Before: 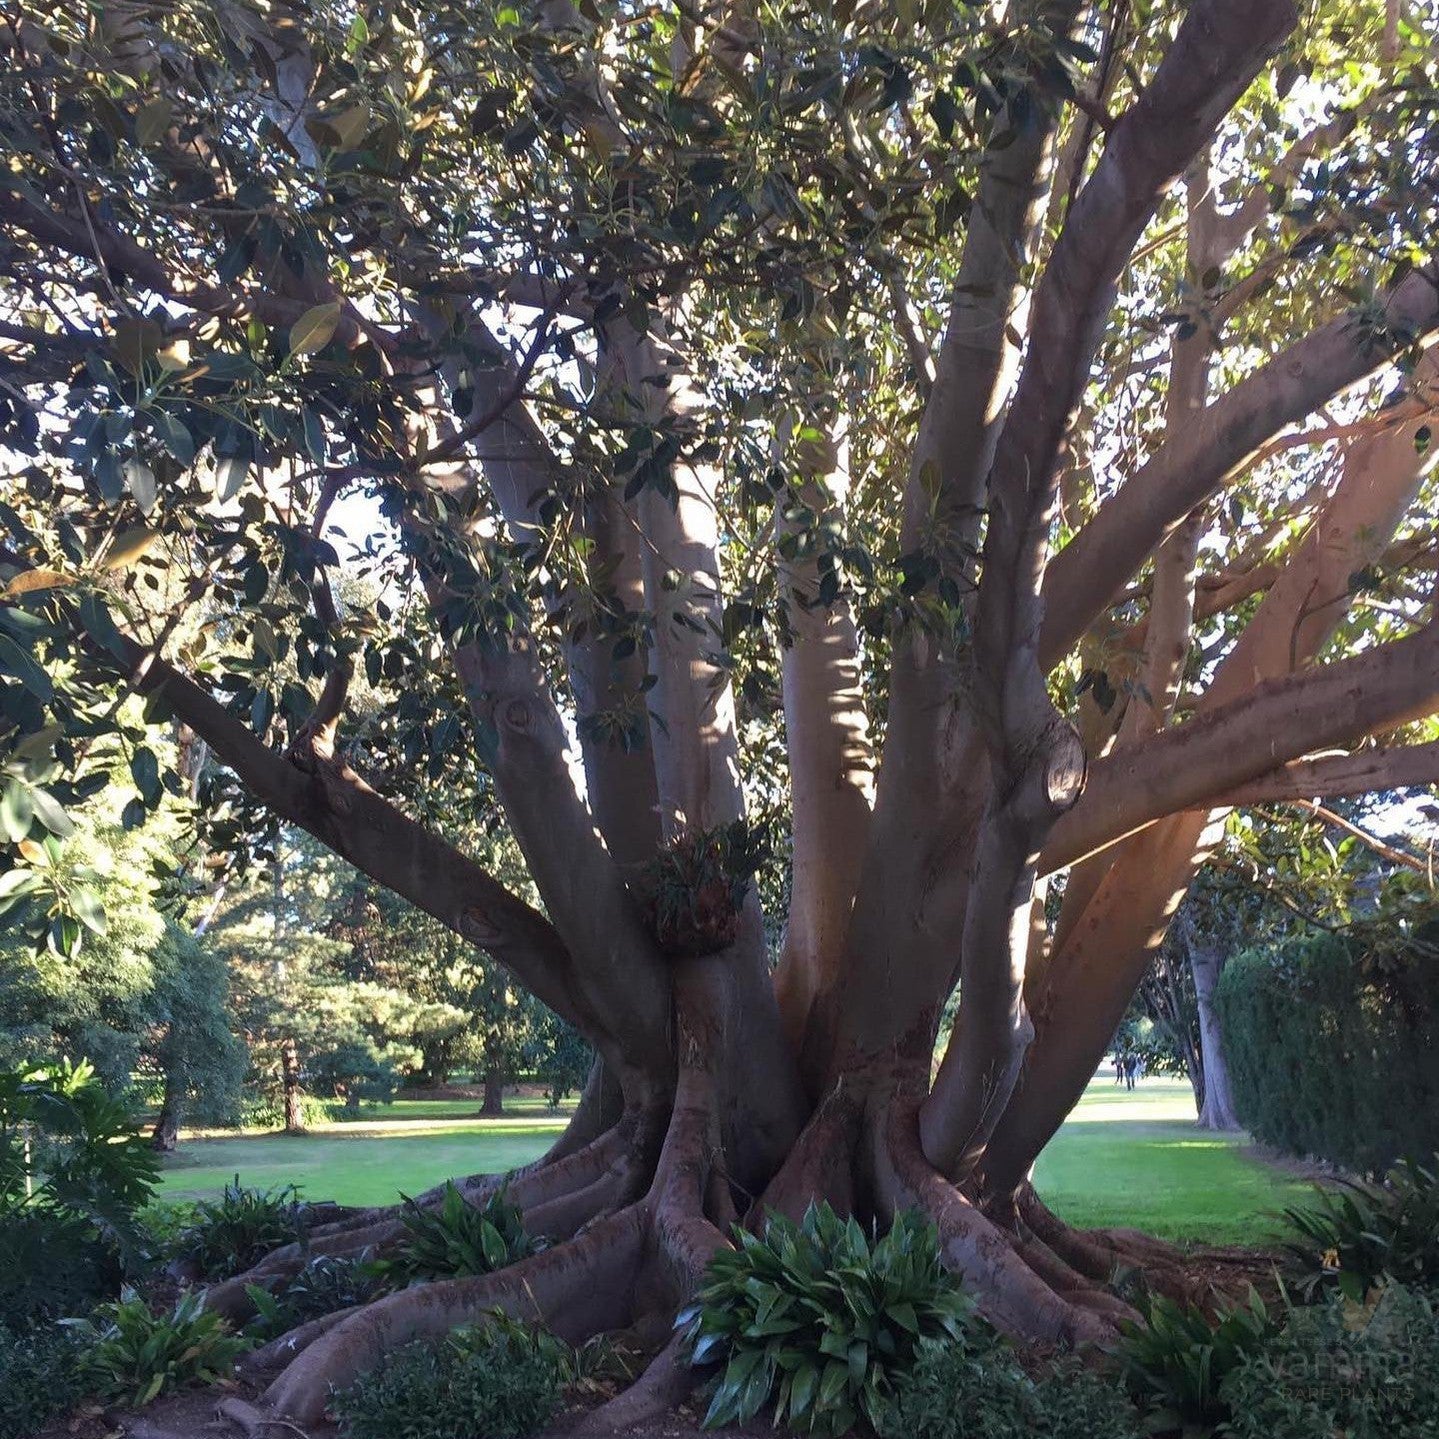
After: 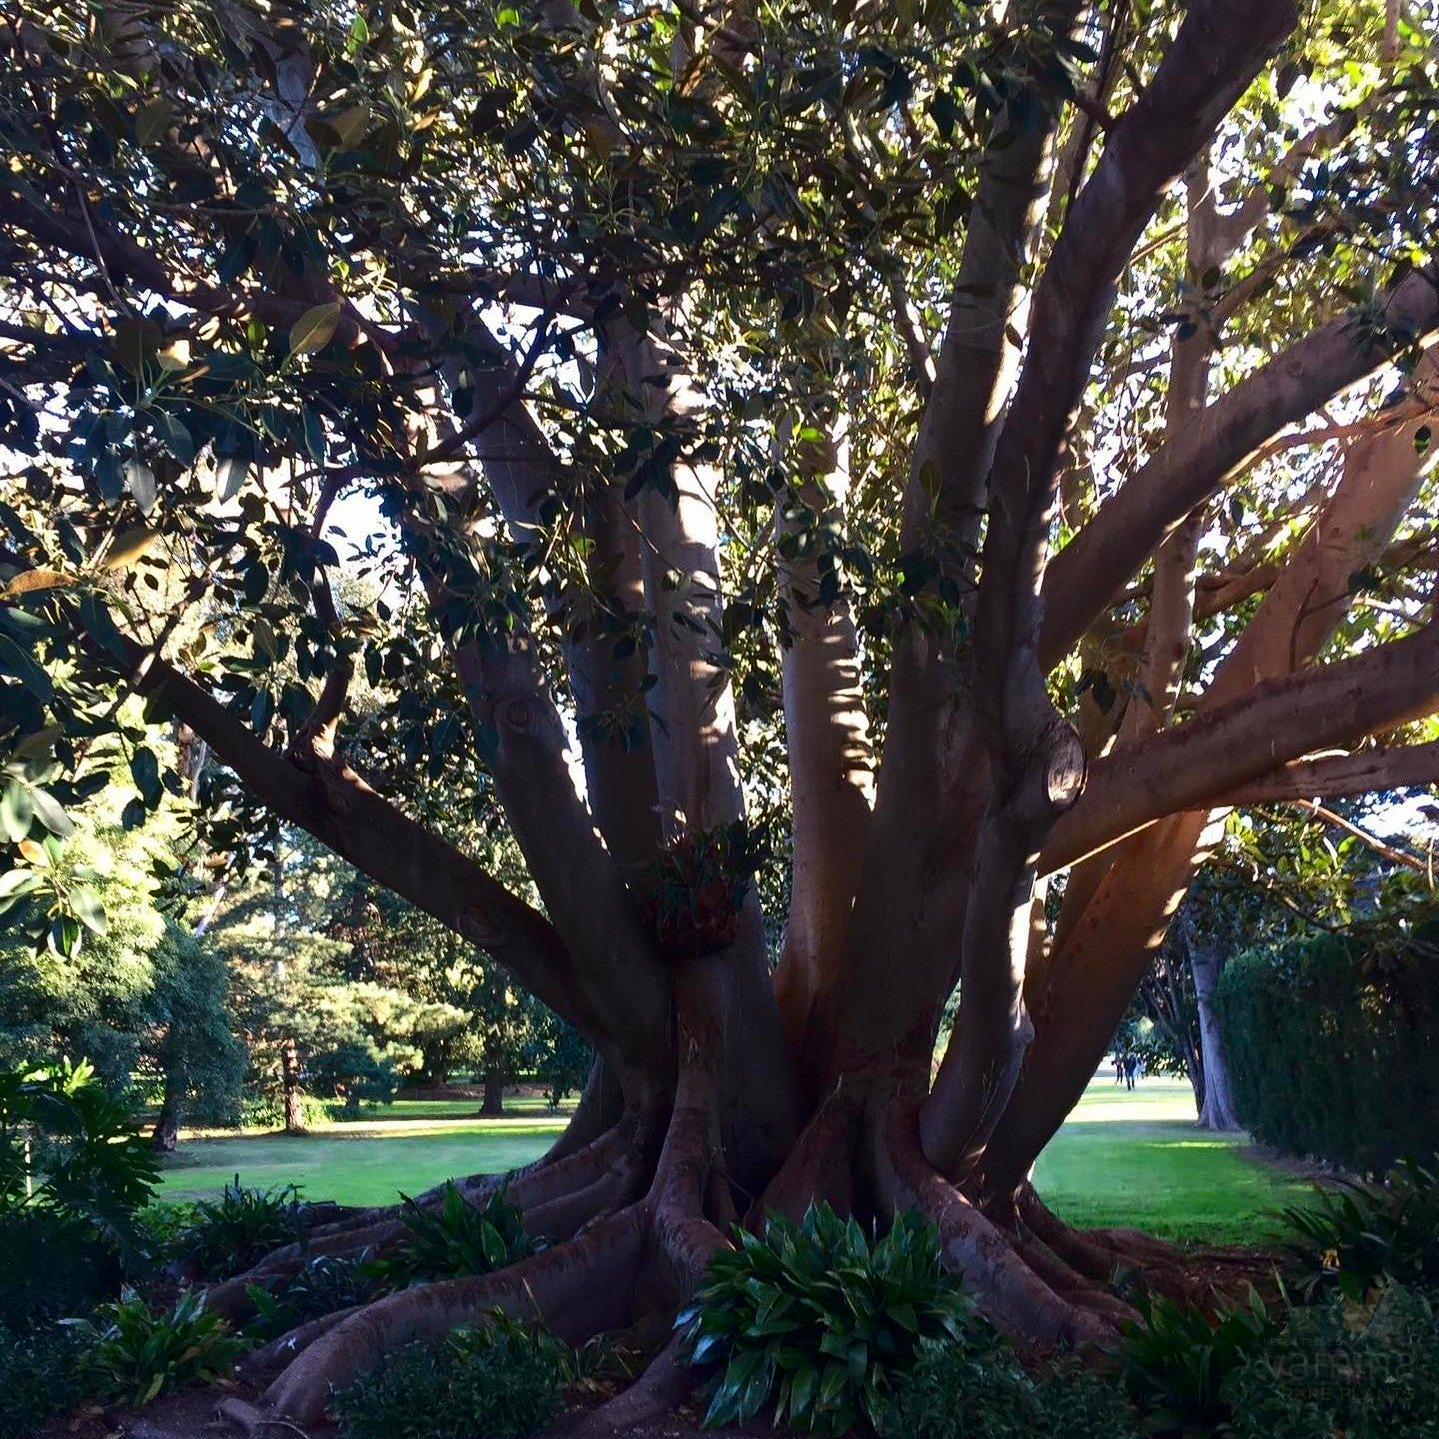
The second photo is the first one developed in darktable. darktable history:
contrast brightness saturation: contrast 0.206, brightness -0.106, saturation 0.214
